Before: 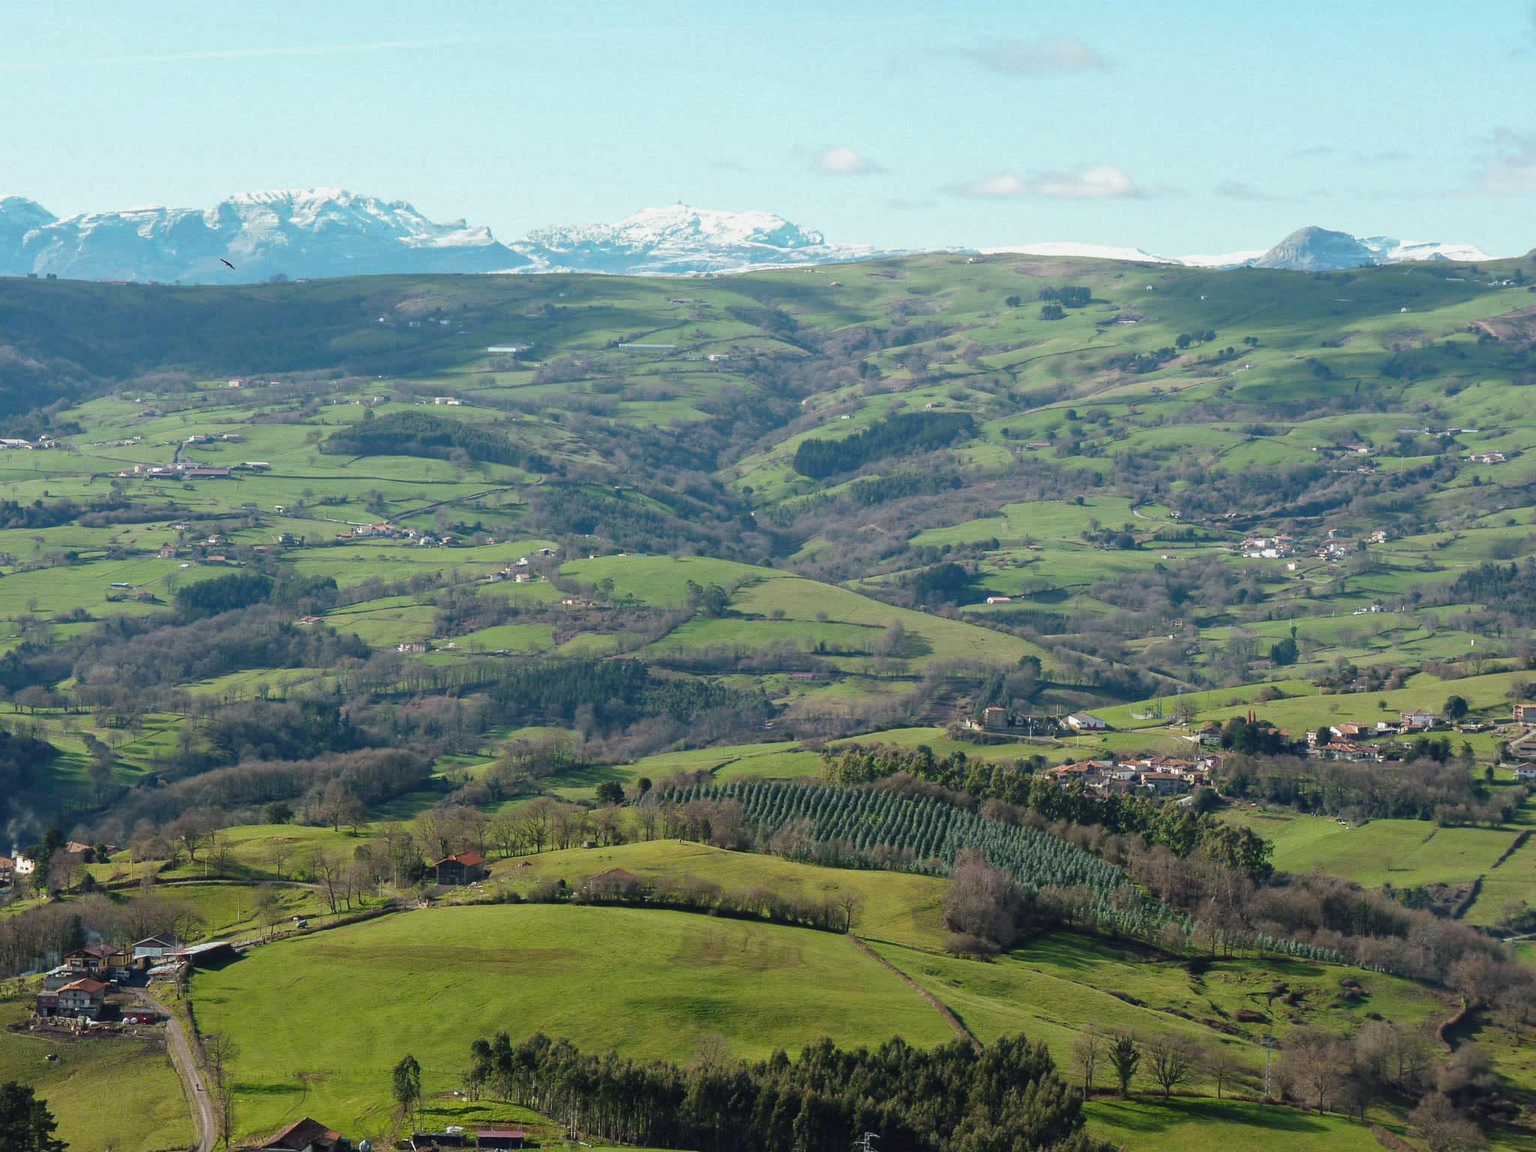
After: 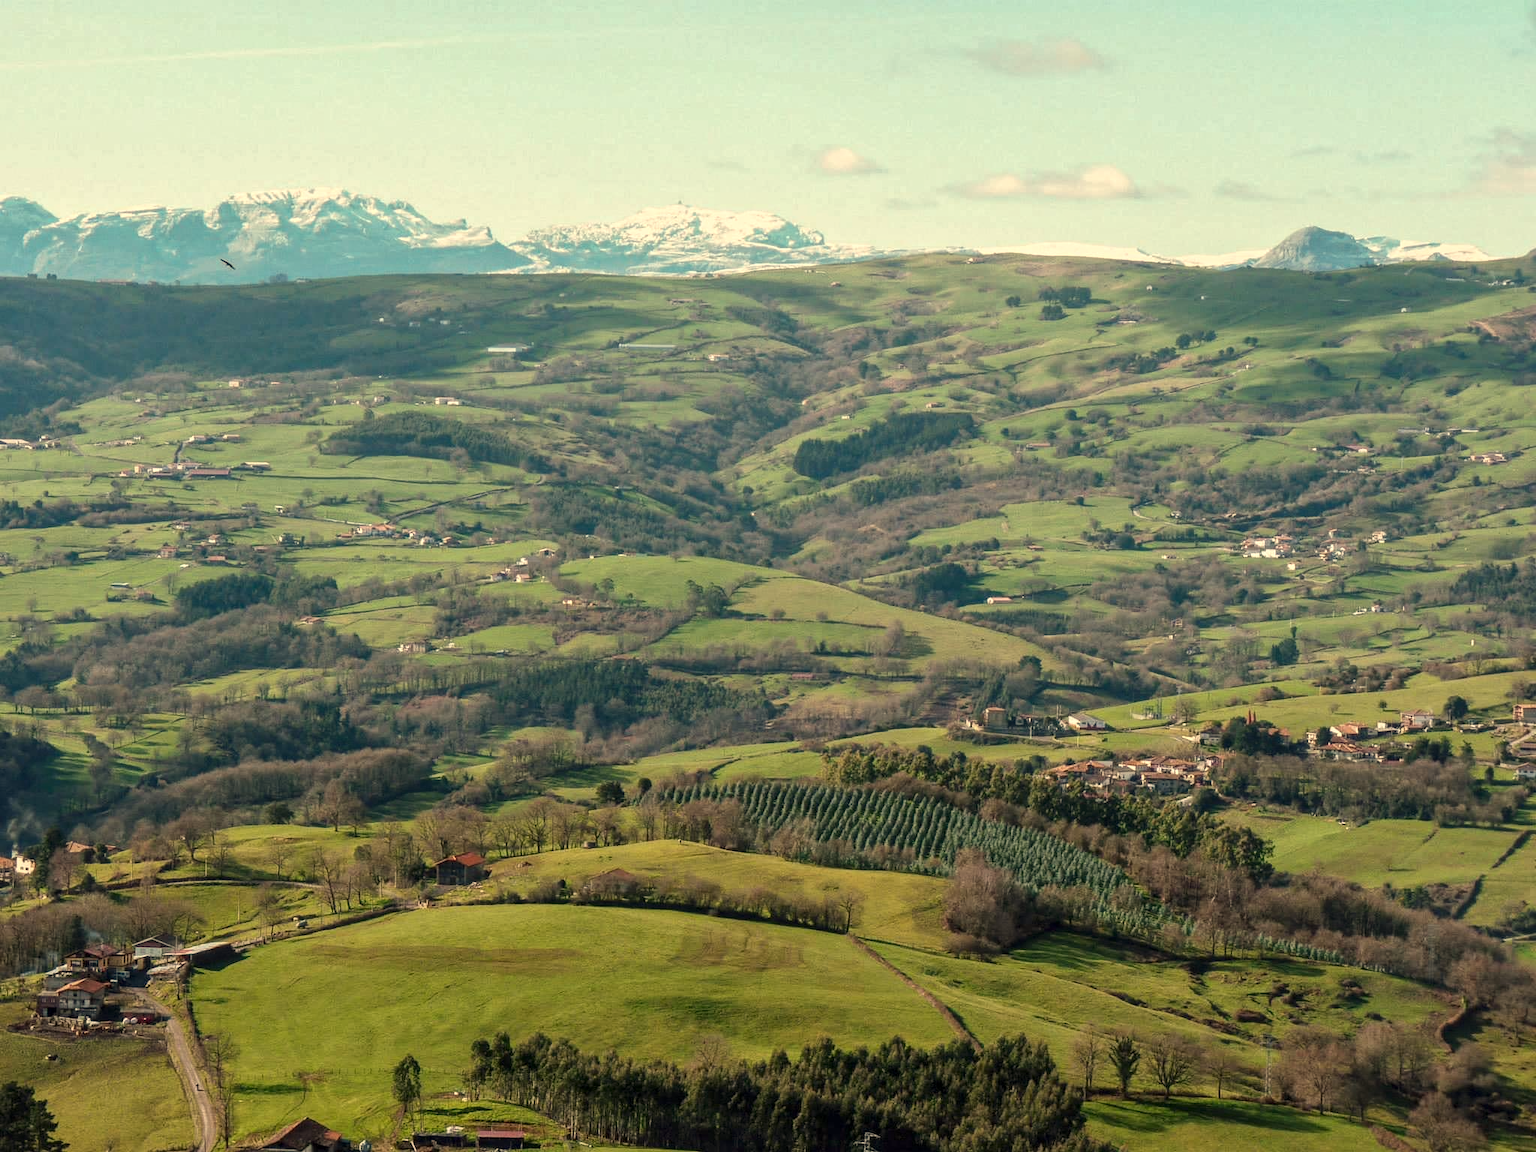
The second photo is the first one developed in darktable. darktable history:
white balance: red 1.123, blue 0.83
local contrast: on, module defaults
